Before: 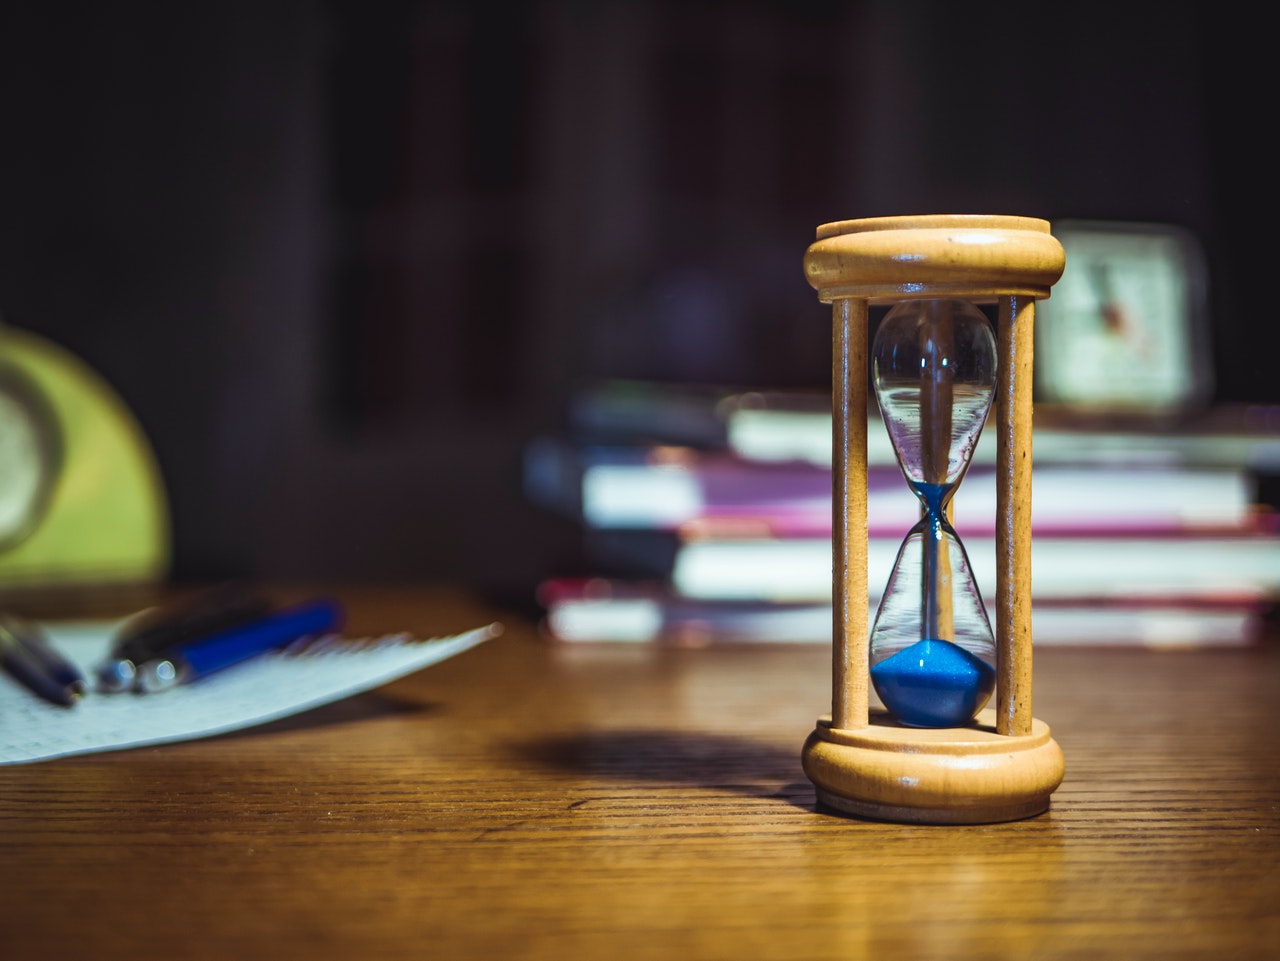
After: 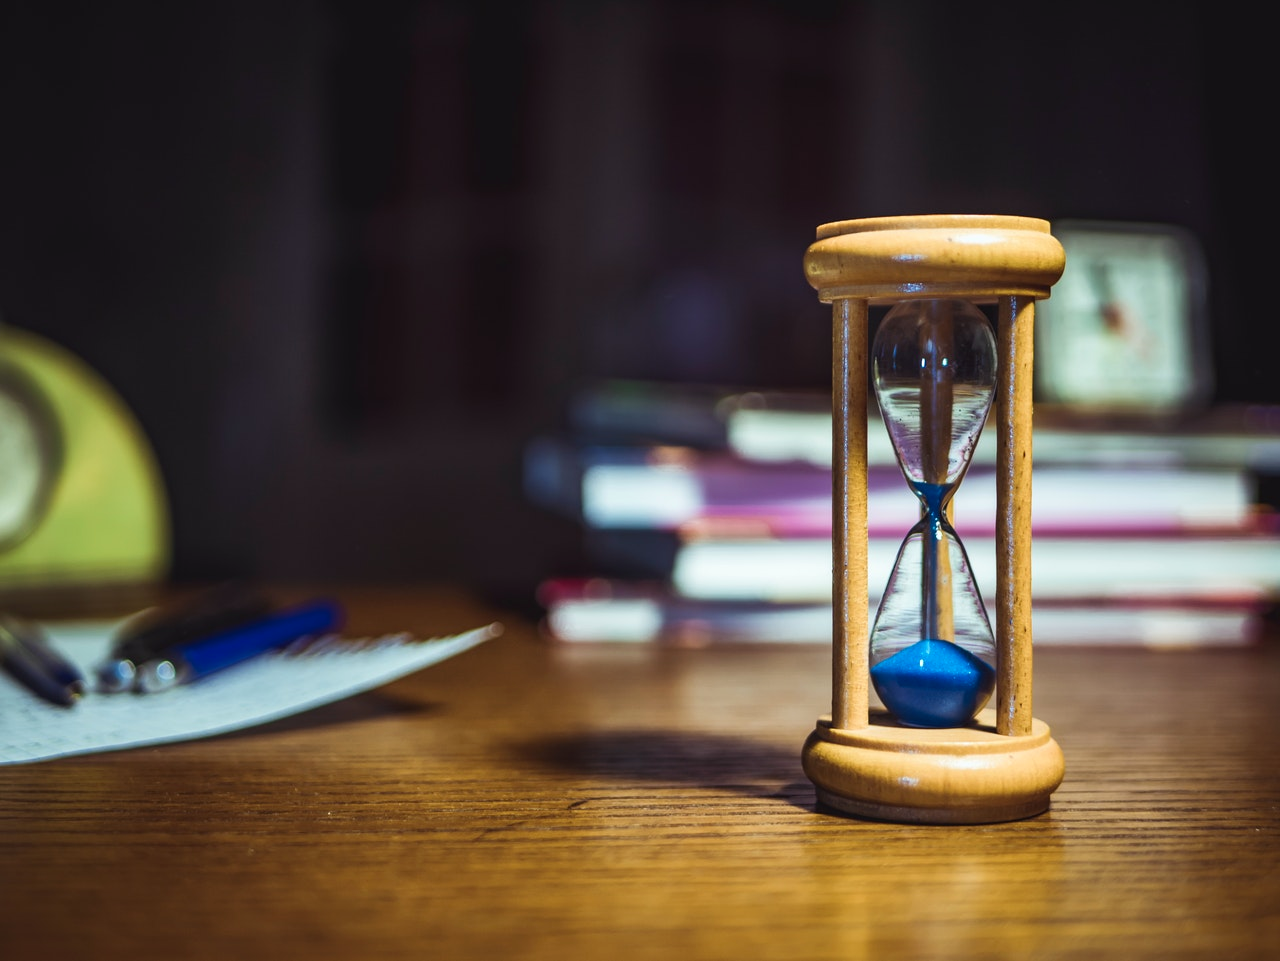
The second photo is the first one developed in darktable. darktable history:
contrast brightness saturation: contrast 0.081, saturation 0.017
